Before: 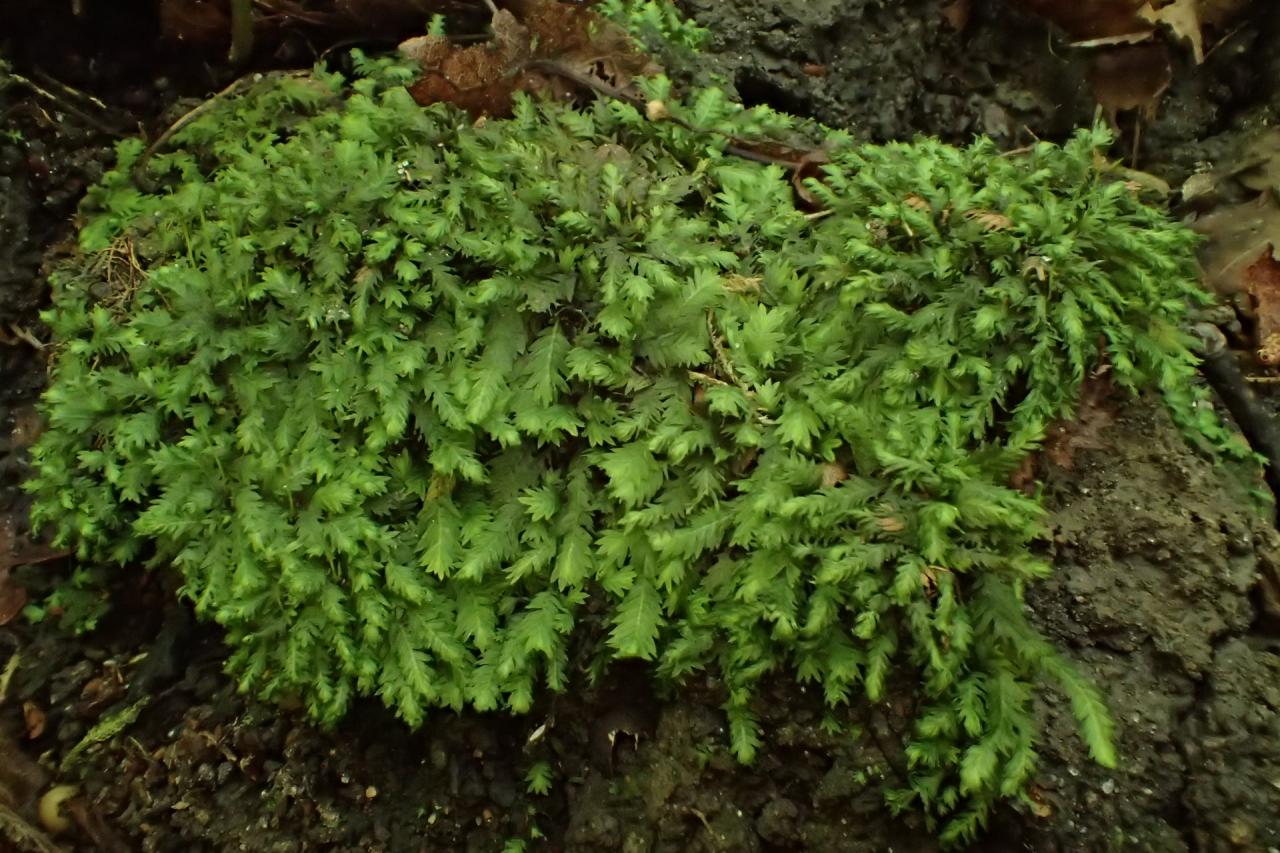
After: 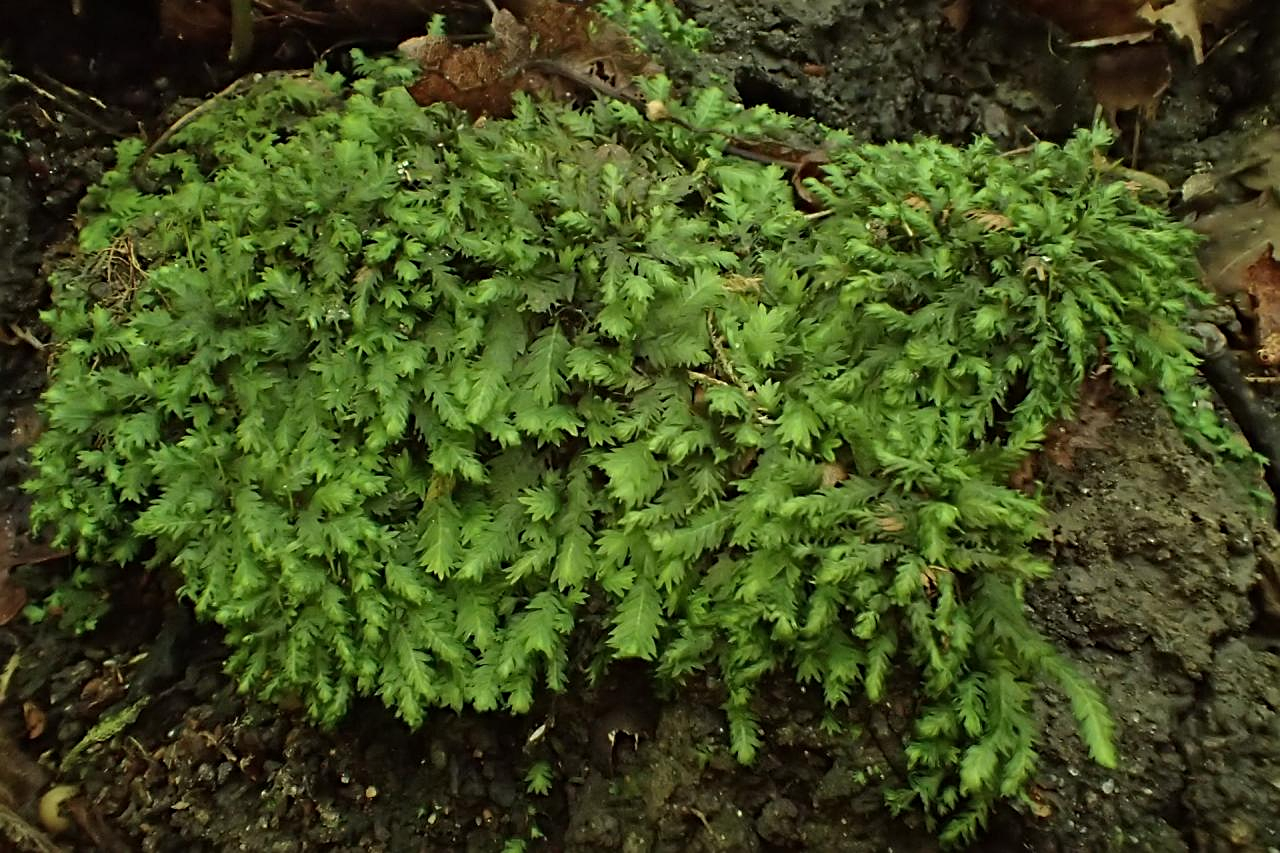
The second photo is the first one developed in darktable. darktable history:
sharpen: on, module defaults
shadows and highlights: shadows 20.91, highlights -82.73, soften with gaussian
